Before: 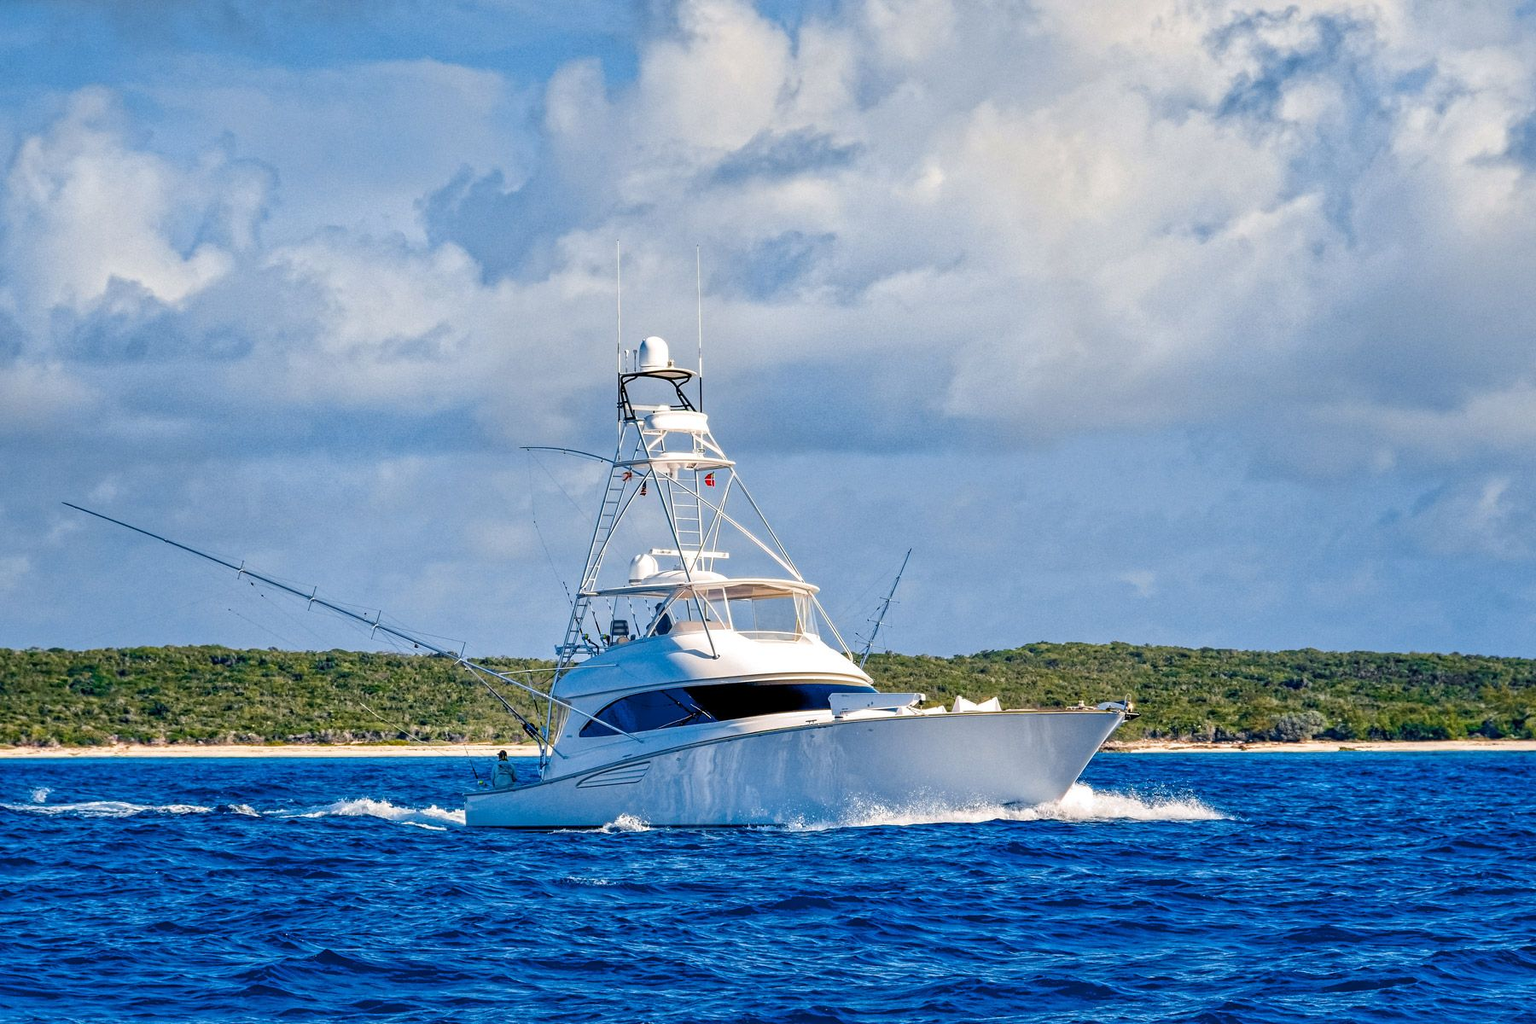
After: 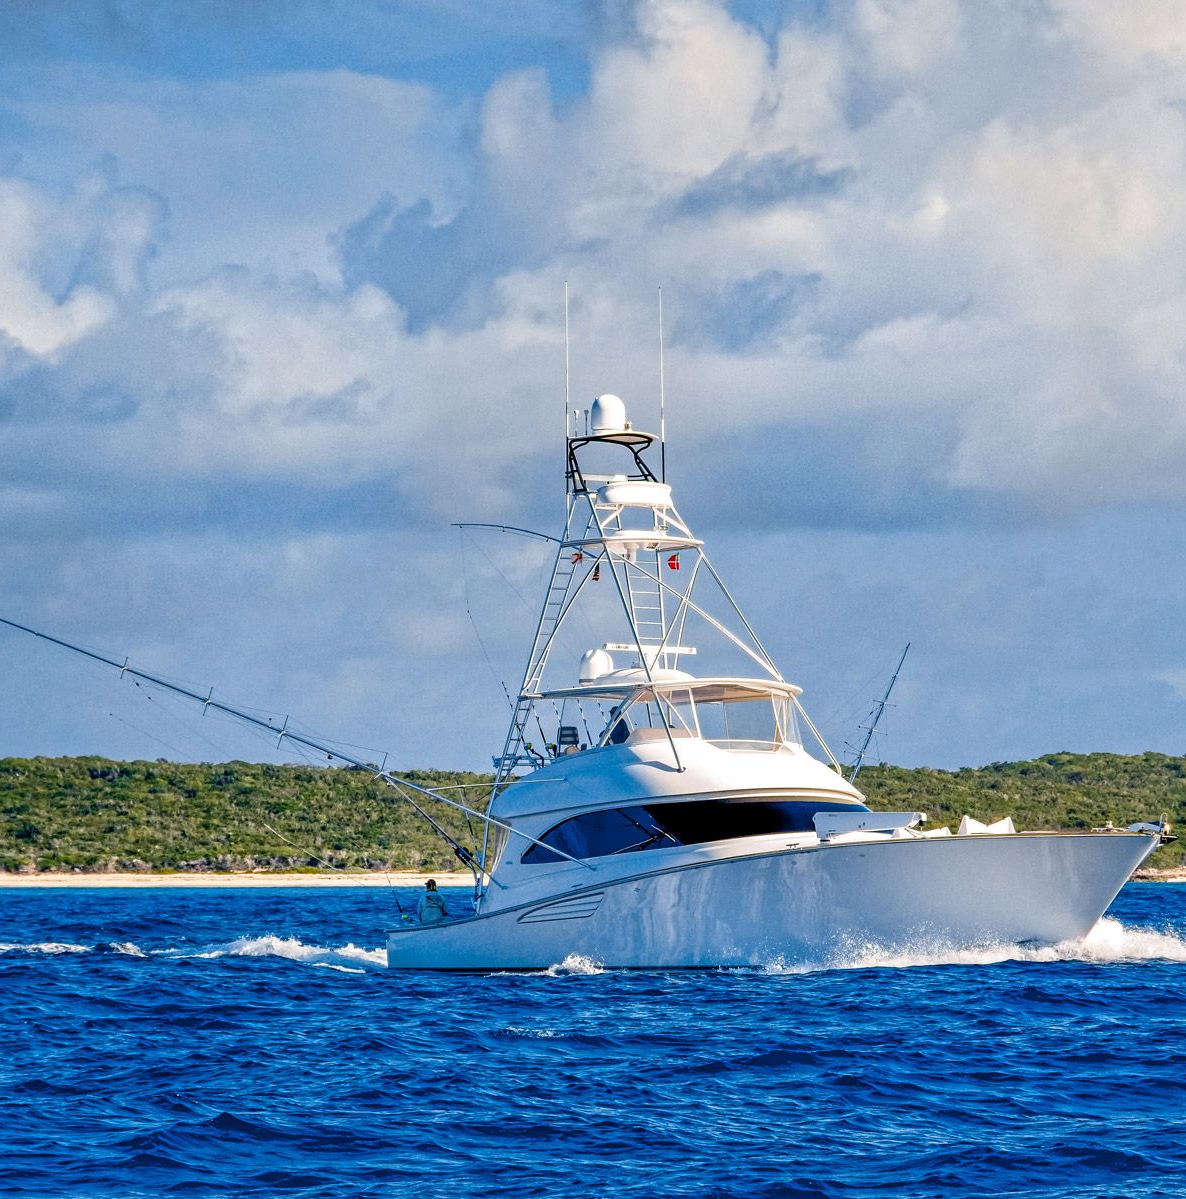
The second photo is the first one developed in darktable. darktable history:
crop and rotate: left 8.814%, right 25.278%
